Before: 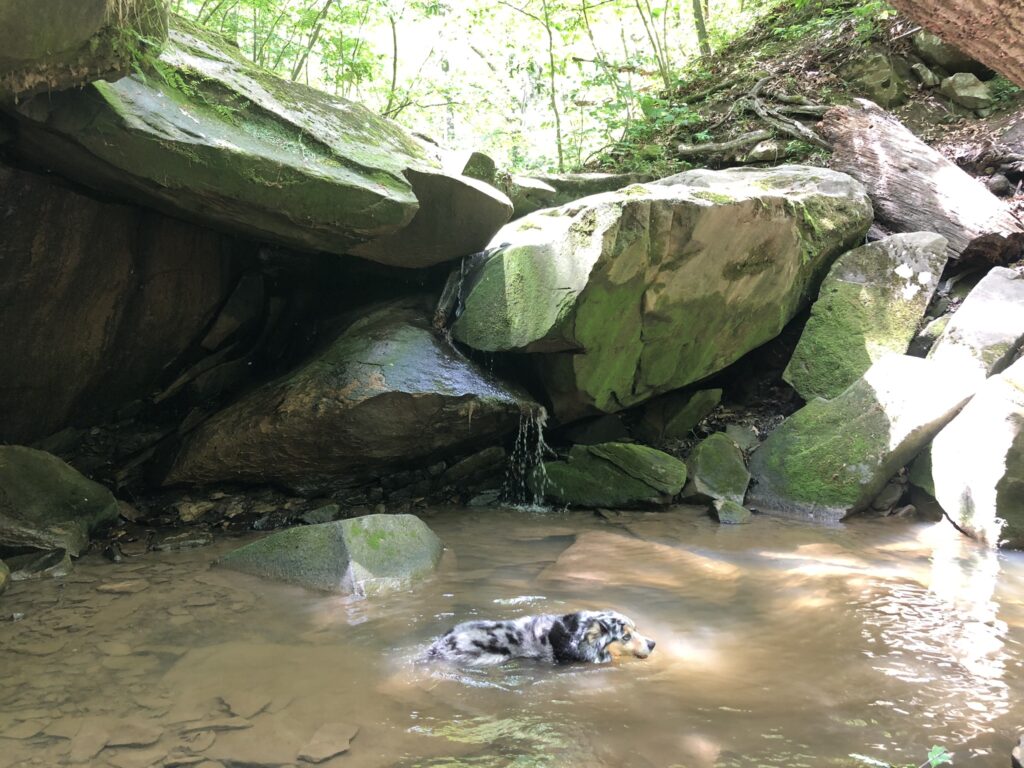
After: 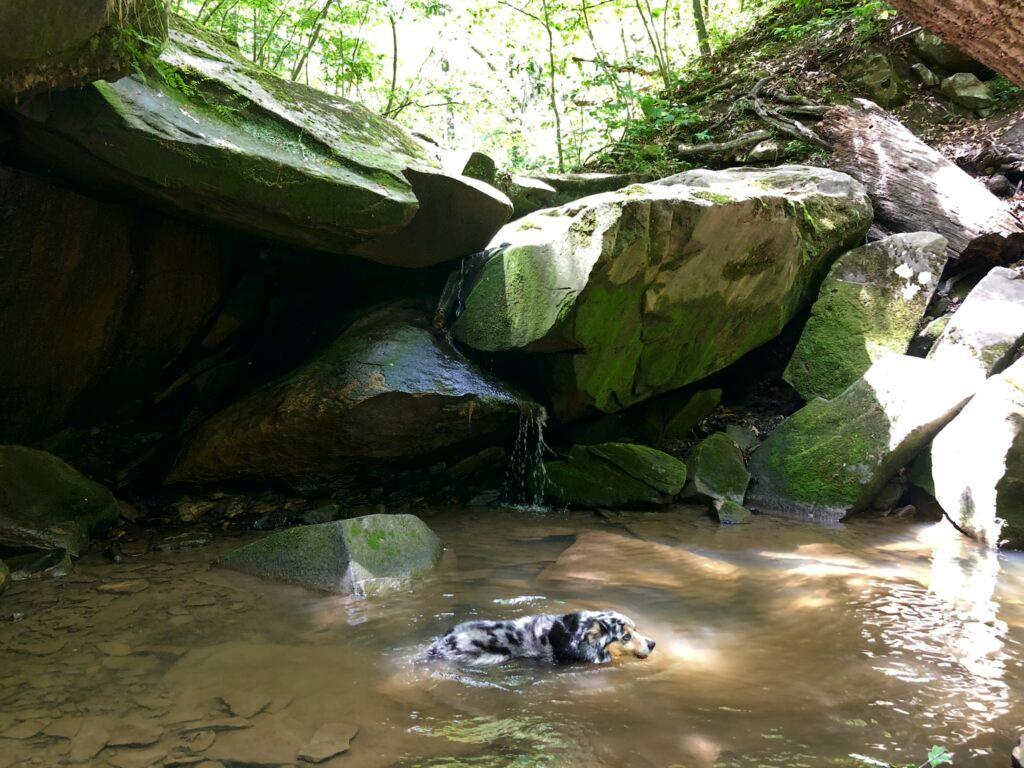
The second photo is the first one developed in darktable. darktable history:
contrast brightness saturation: brightness -0.252, saturation 0.197
color correction: highlights b* -0.06
